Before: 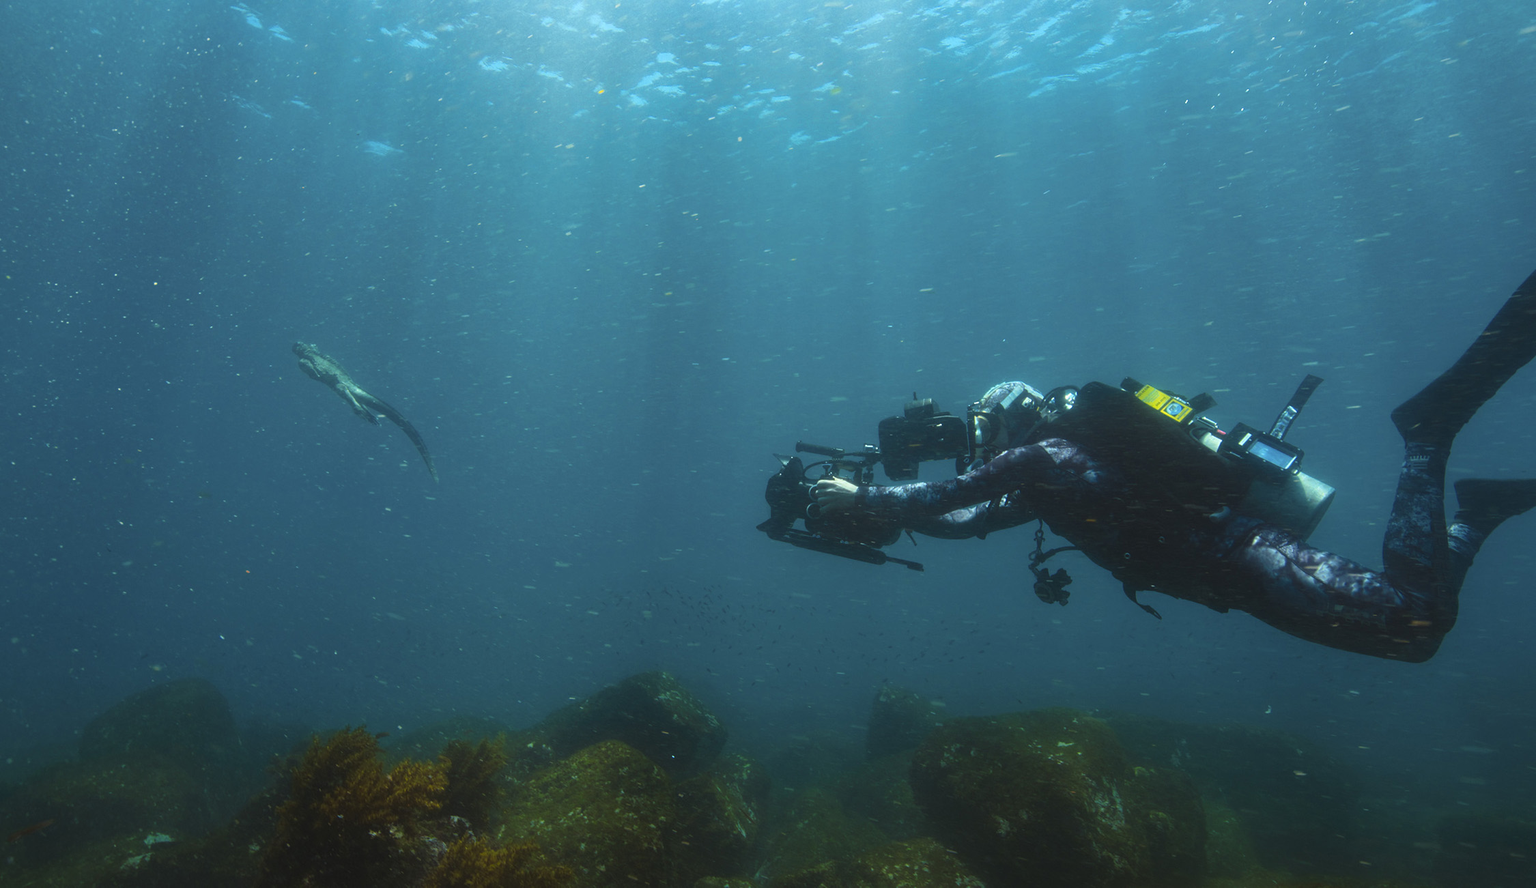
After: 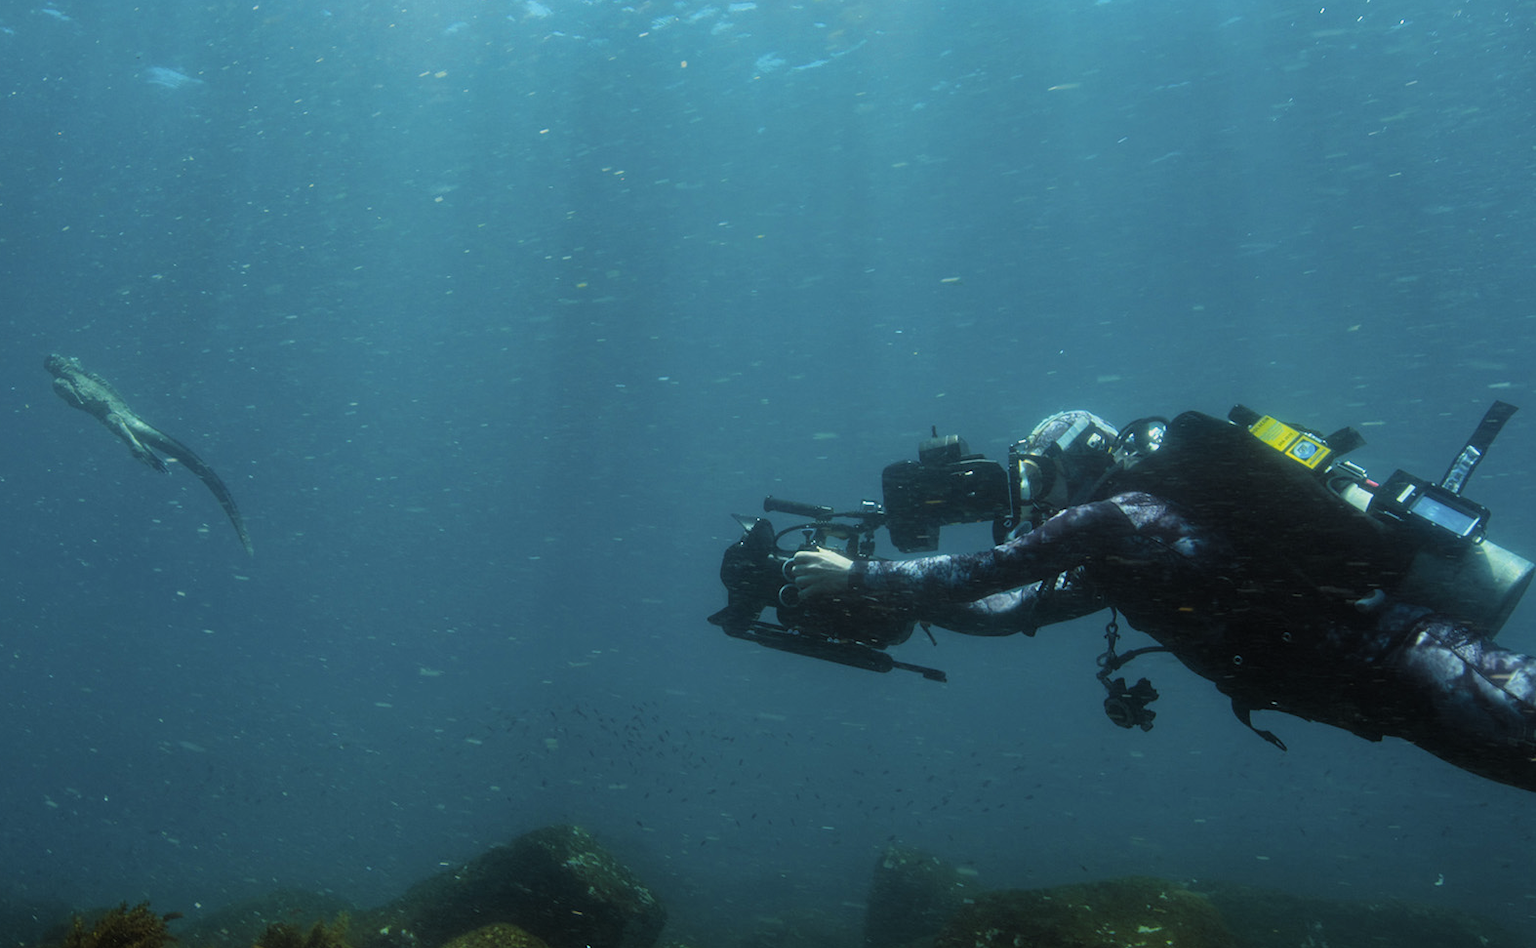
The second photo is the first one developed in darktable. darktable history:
filmic rgb: black relative exposure -5.83 EV, white relative exposure 3.4 EV, hardness 3.68
crop and rotate: left 17.046%, top 10.659%, right 12.989%, bottom 14.553%
